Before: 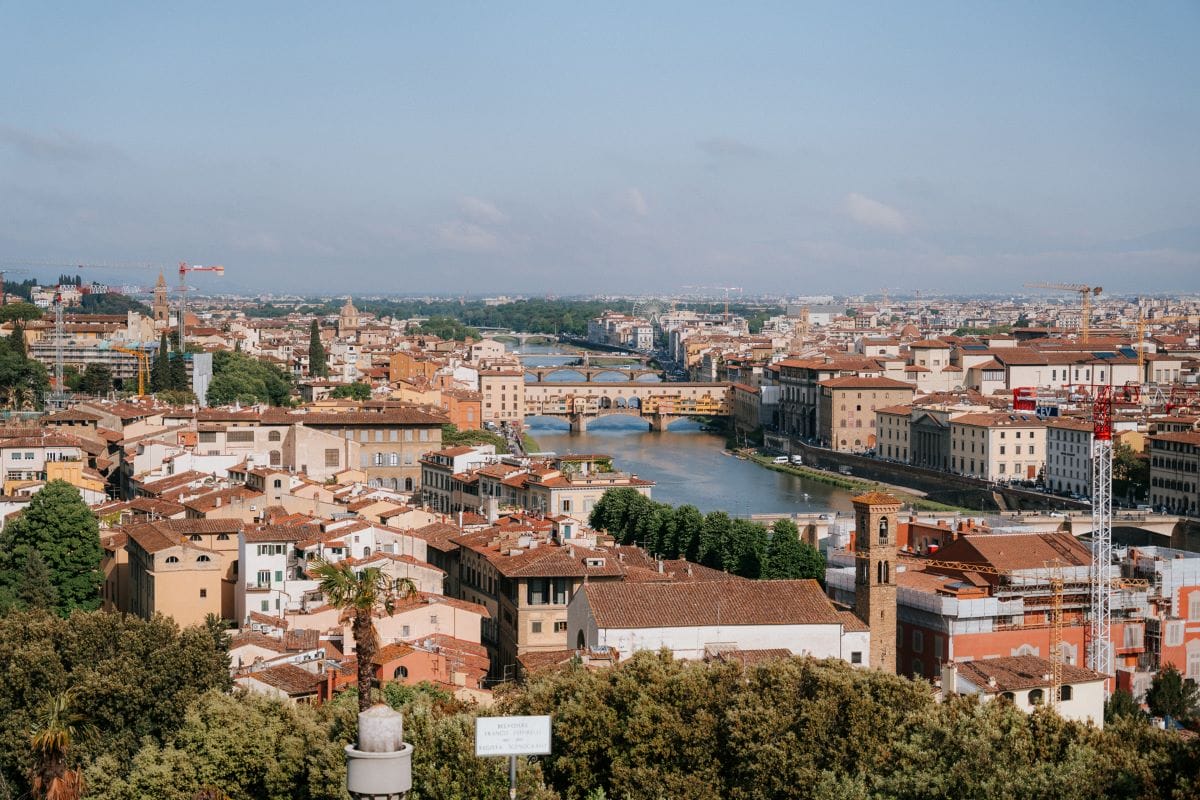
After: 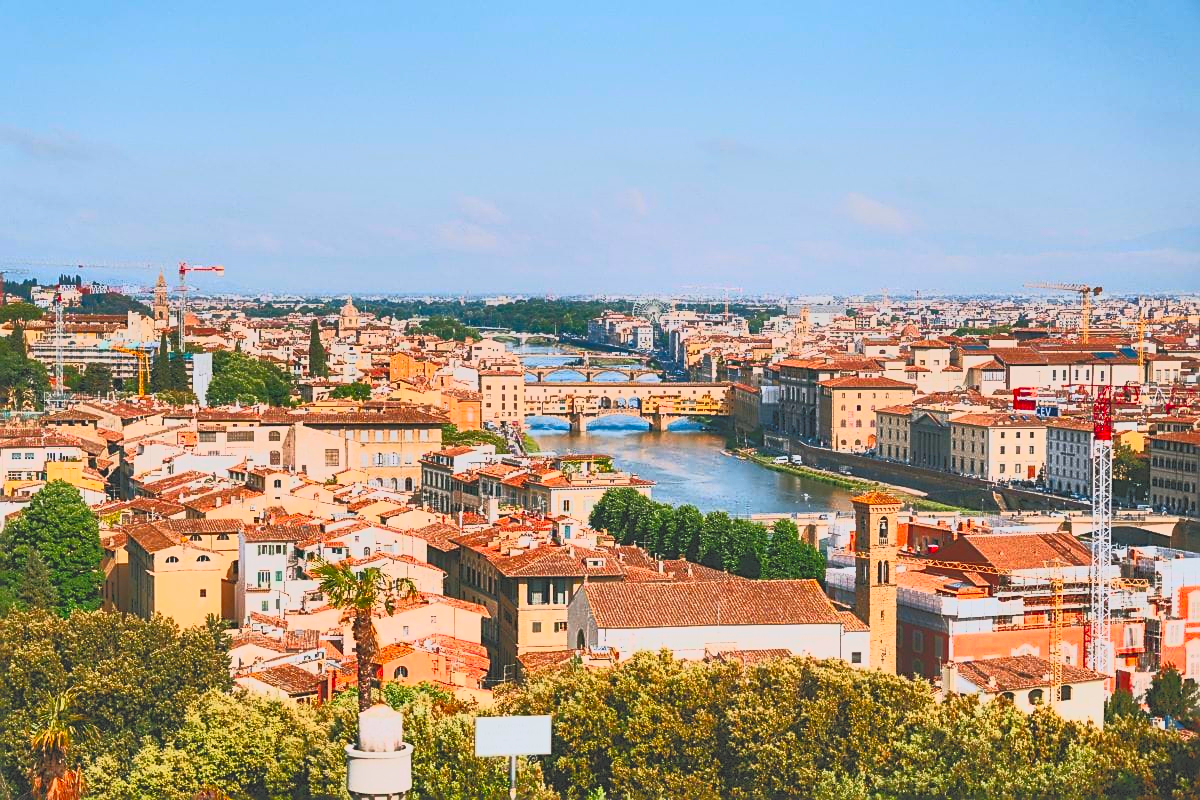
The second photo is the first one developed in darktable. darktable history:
tone curve: curves: ch0 [(0, 0.172) (1, 0.91)], color space Lab, independent channels, preserve colors none
sharpen: on, module defaults
graduated density: on, module defaults
shadows and highlights: soften with gaussian
contrast brightness saturation: contrast 1, brightness 1, saturation 1
rgb curve: curves: ch0 [(0, 0) (0.175, 0.154) (0.785, 0.663) (1, 1)]
